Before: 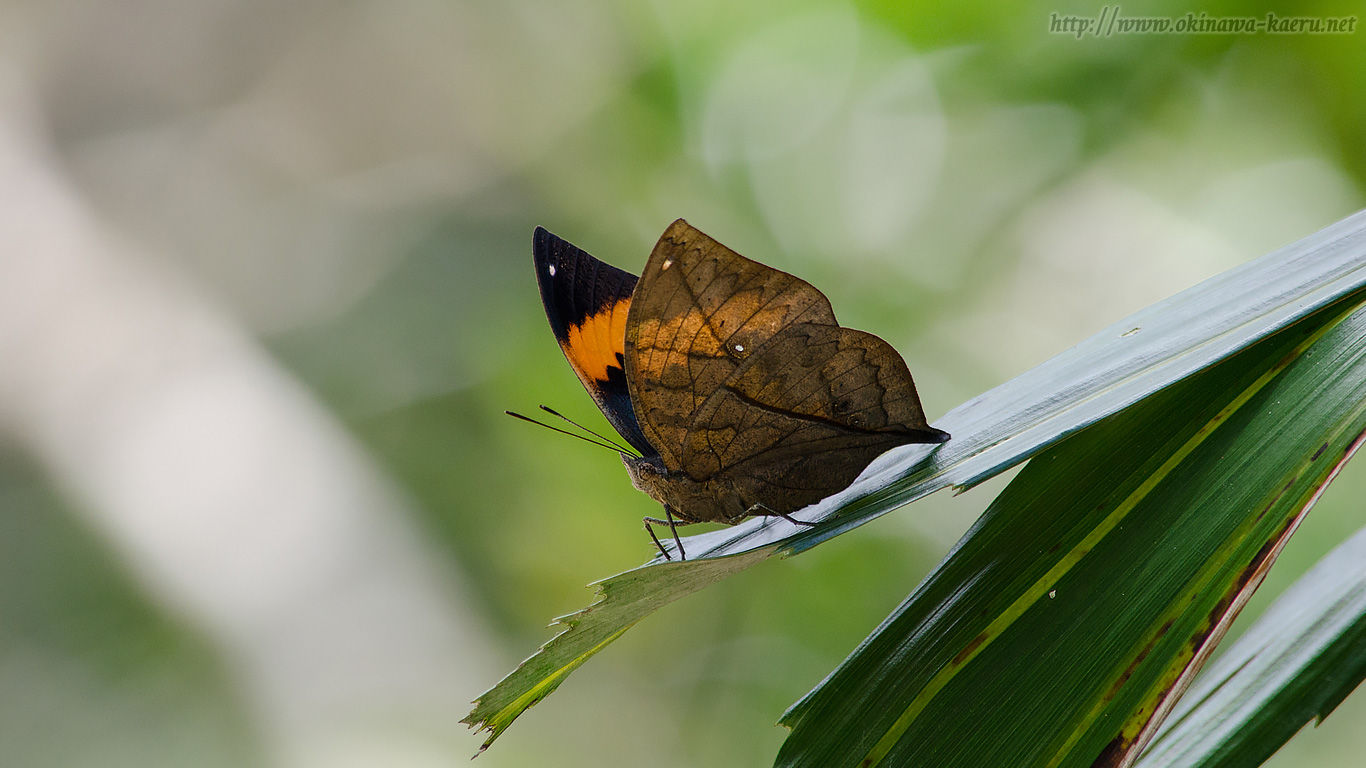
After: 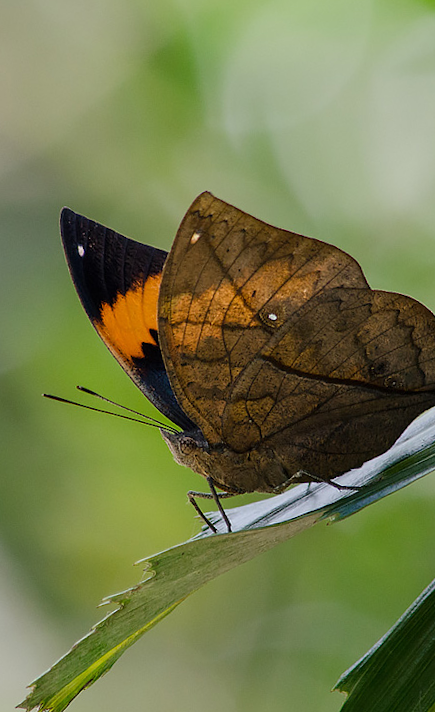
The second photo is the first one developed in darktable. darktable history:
rotate and perspective: rotation -3.52°, crop left 0.036, crop right 0.964, crop top 0.081, crop bottom 0.919
crop: left 33.36%, right 33.36%
